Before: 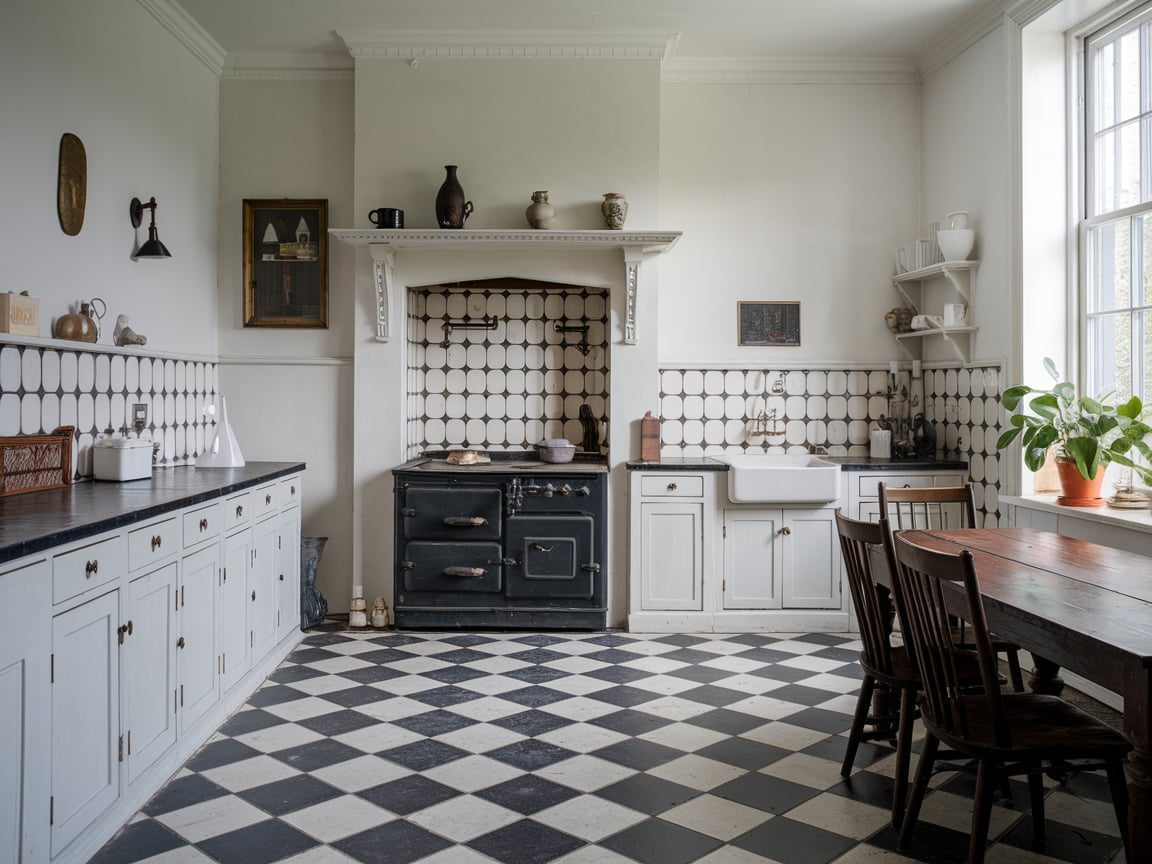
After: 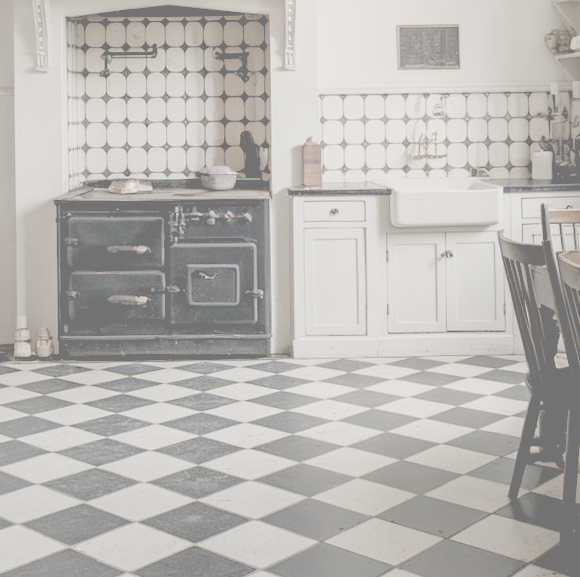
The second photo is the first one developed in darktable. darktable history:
tone equalizer: on, module defaults
exposure: compensate highlight preservation false
color balance rgb: shadows lift › luminance -9.41%, highlights gain › luminance 17.6%, global offset › luminance -1.45%, perceptual saturation grading › highlights -17.77%, perceptual saturation grading › mid-tones 33.1%, perceptual saturation grading › shadows 50.52%, global vibrance 24.22%
white balance: red 1.029, blue 0.92
contrast brightness saturation: contrast -0.32, brightness 0.75, saturation -0.78
crop and rotate: left 29.237%, top 31.152%, right 19.807%
rotate and perspective: rotation -1°, crop left 0.011, crop right 0.989, crop top 0.025, crop bottom 0.975
